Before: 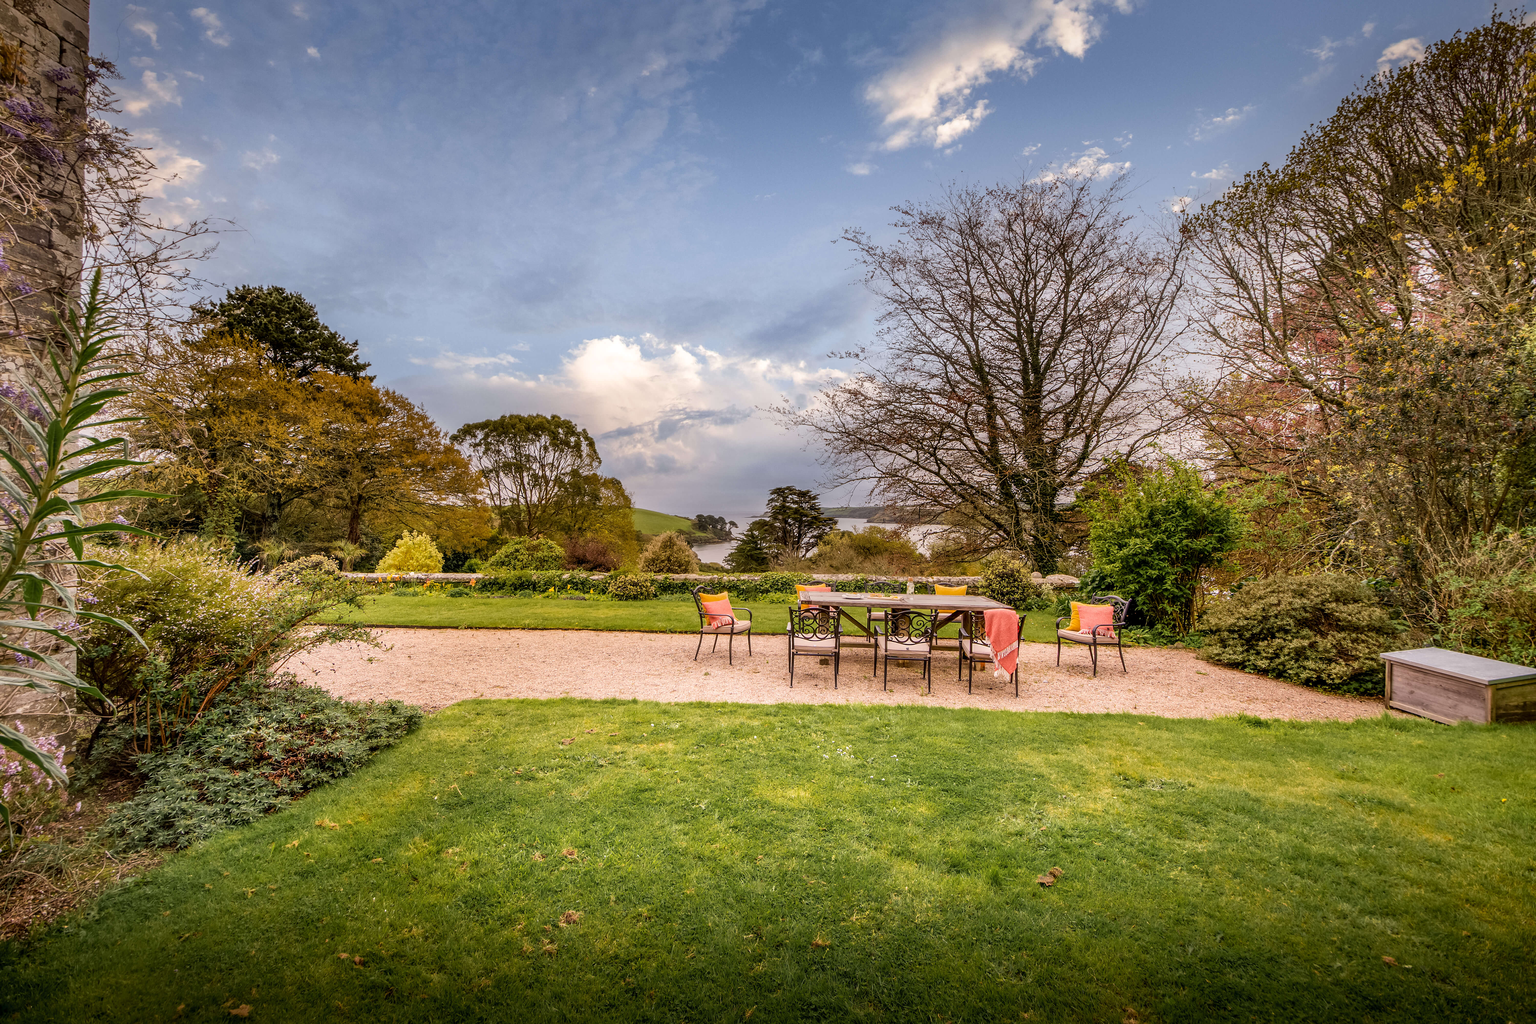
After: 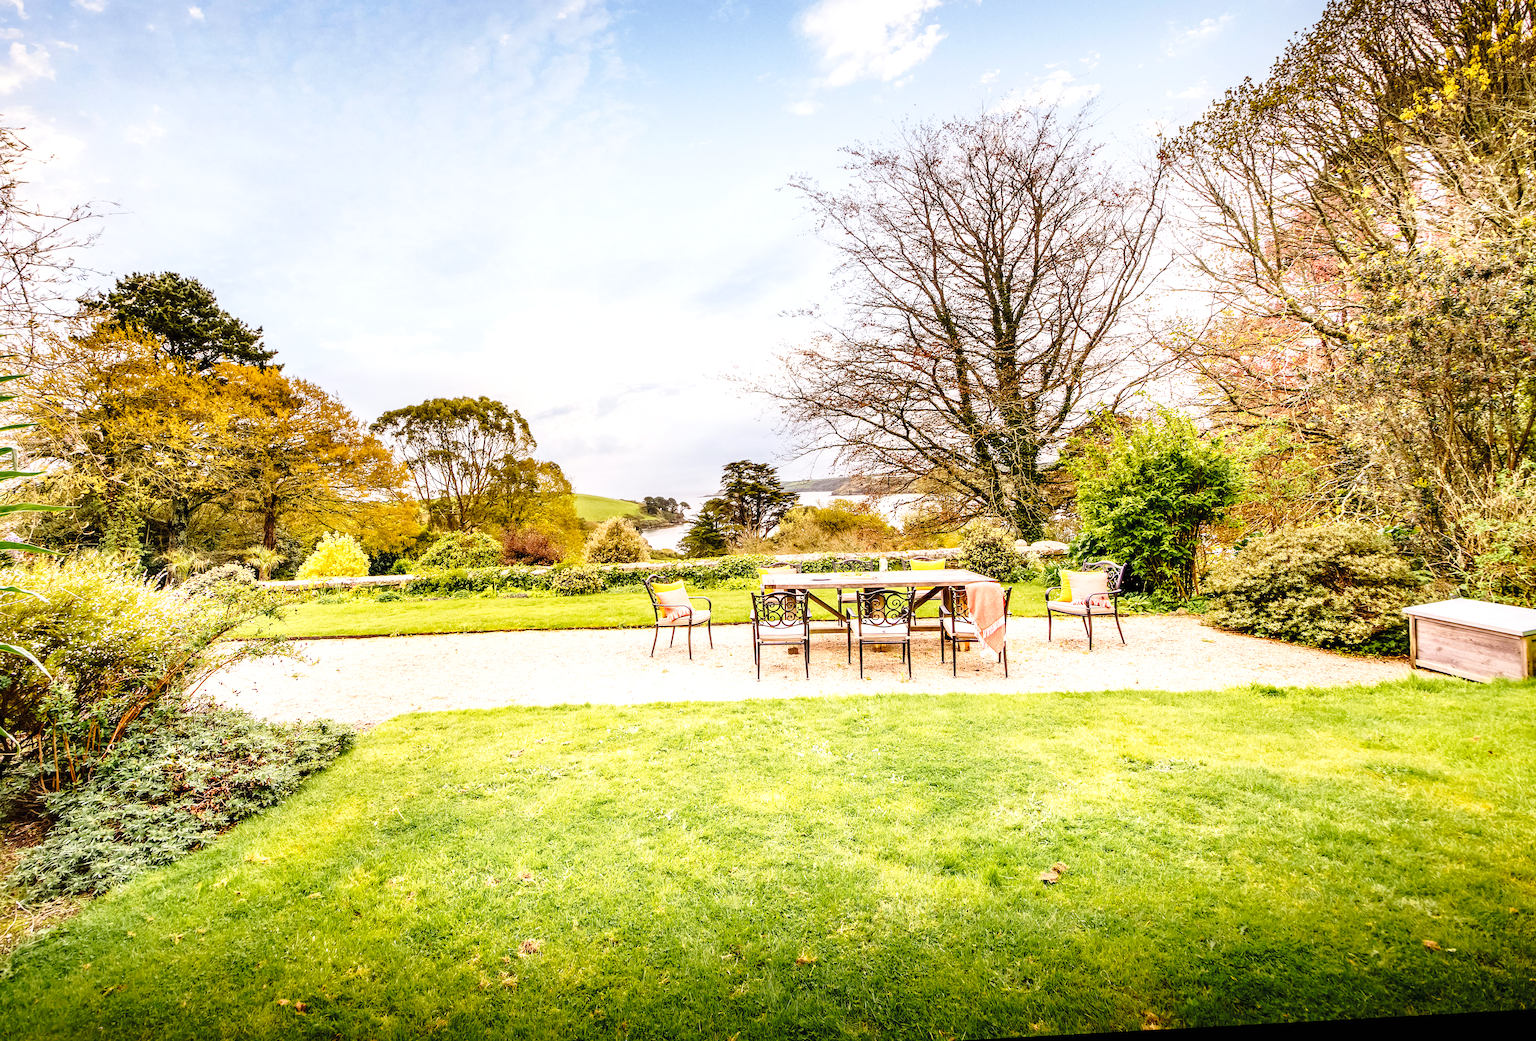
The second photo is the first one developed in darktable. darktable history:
exposure: black level correction 0, exposure 0.9 EV, compensate highlight preservation false
rotate and perspective: rotation -1.17°, automatic cropping off
base curve: curves: ch0 [(0, 0) (0.036, 0.037) (0.121, 0.228) (0.46, 0.76) (0.859, 0.983) (1, 1)], preserve colors none
crop and rotate: angle 1.96°, left 5.673%, top 5.673%
